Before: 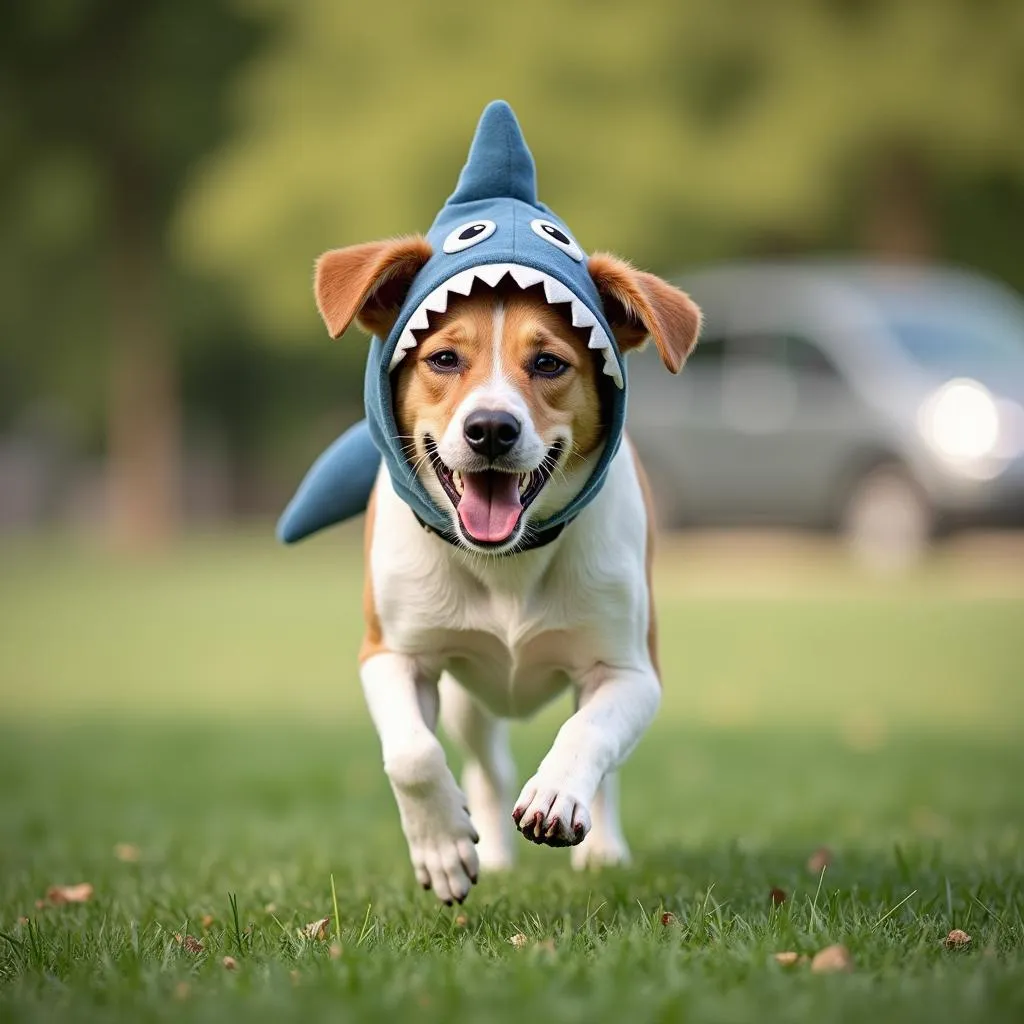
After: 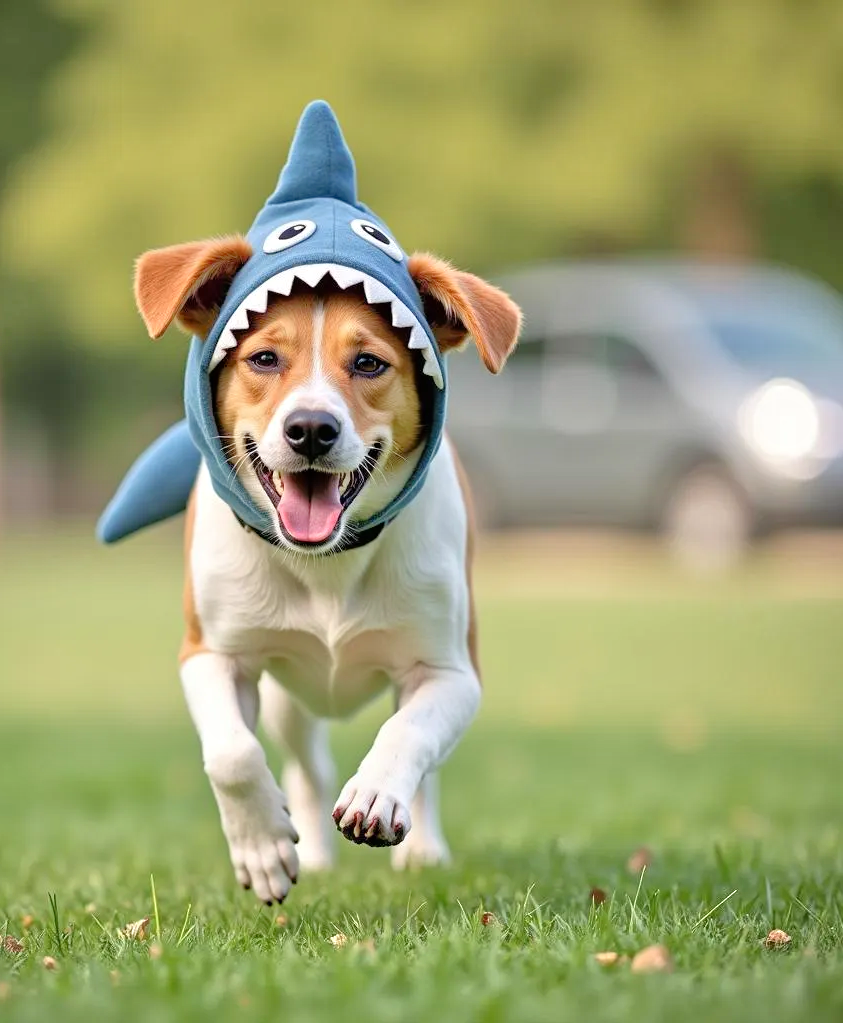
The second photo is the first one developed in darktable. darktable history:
crop: left 17.582%, bottom 0.031%
tone equalizer: -7 EV 0.15 EV, -6 EV 0.6 EV, -5 EV 1.15 EV, -4 EV 1.33 EV, -3 EV 1.15 EV, -2 EV 0.6 EV, -1 EV 0.15 EV, mask exposure compensation -0.5 EV
